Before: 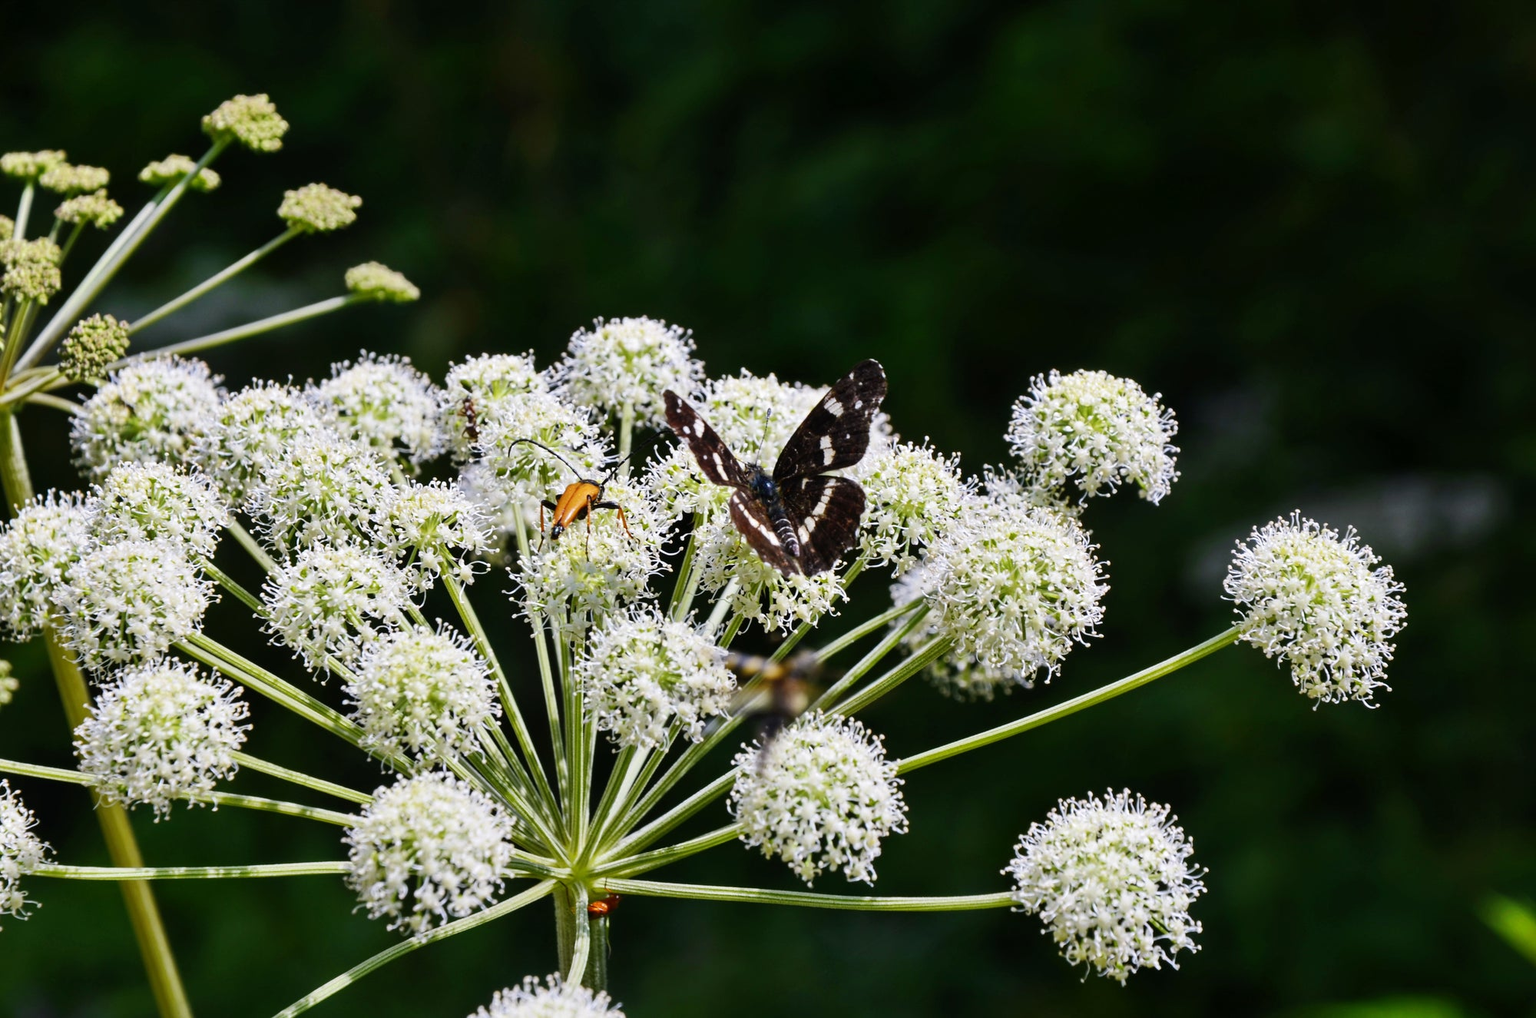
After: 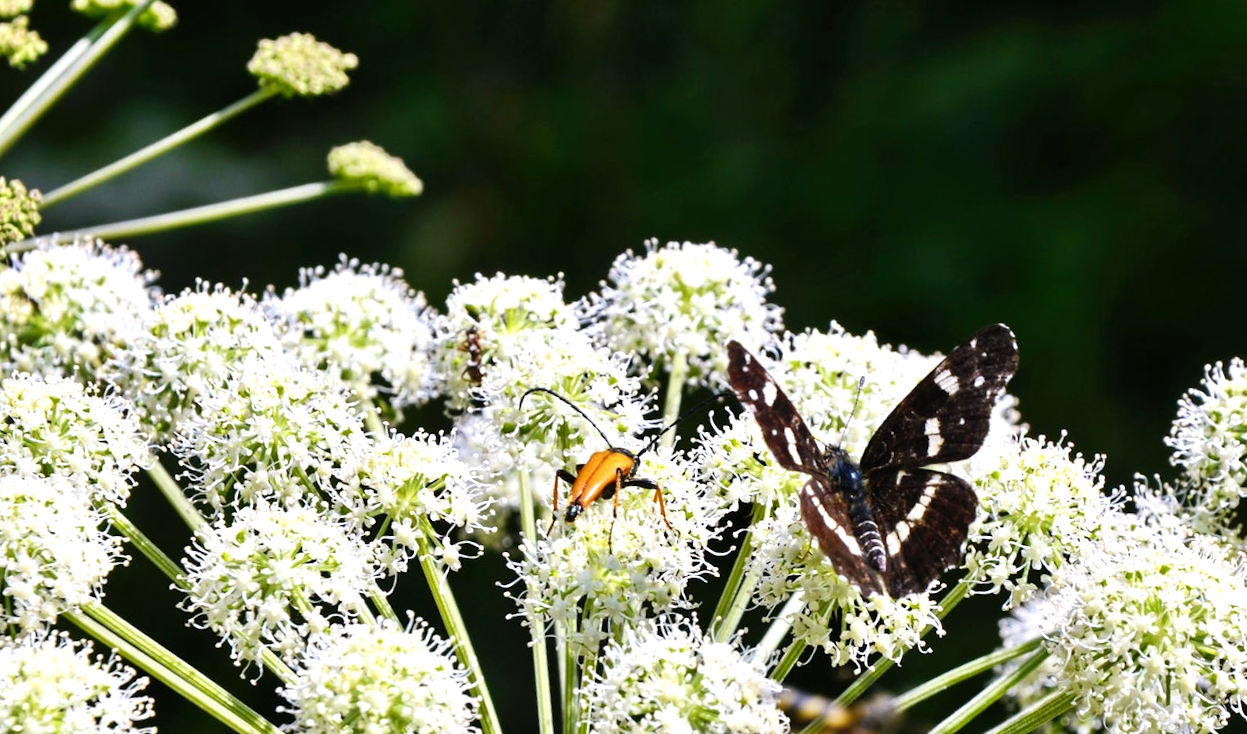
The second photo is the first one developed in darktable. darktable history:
crop and rotate: angle -4.99°, left 2.122%, top 6.945%, right 27.566%, bottom 30.519%
levels: levels [0, 0.43, 0.859]
